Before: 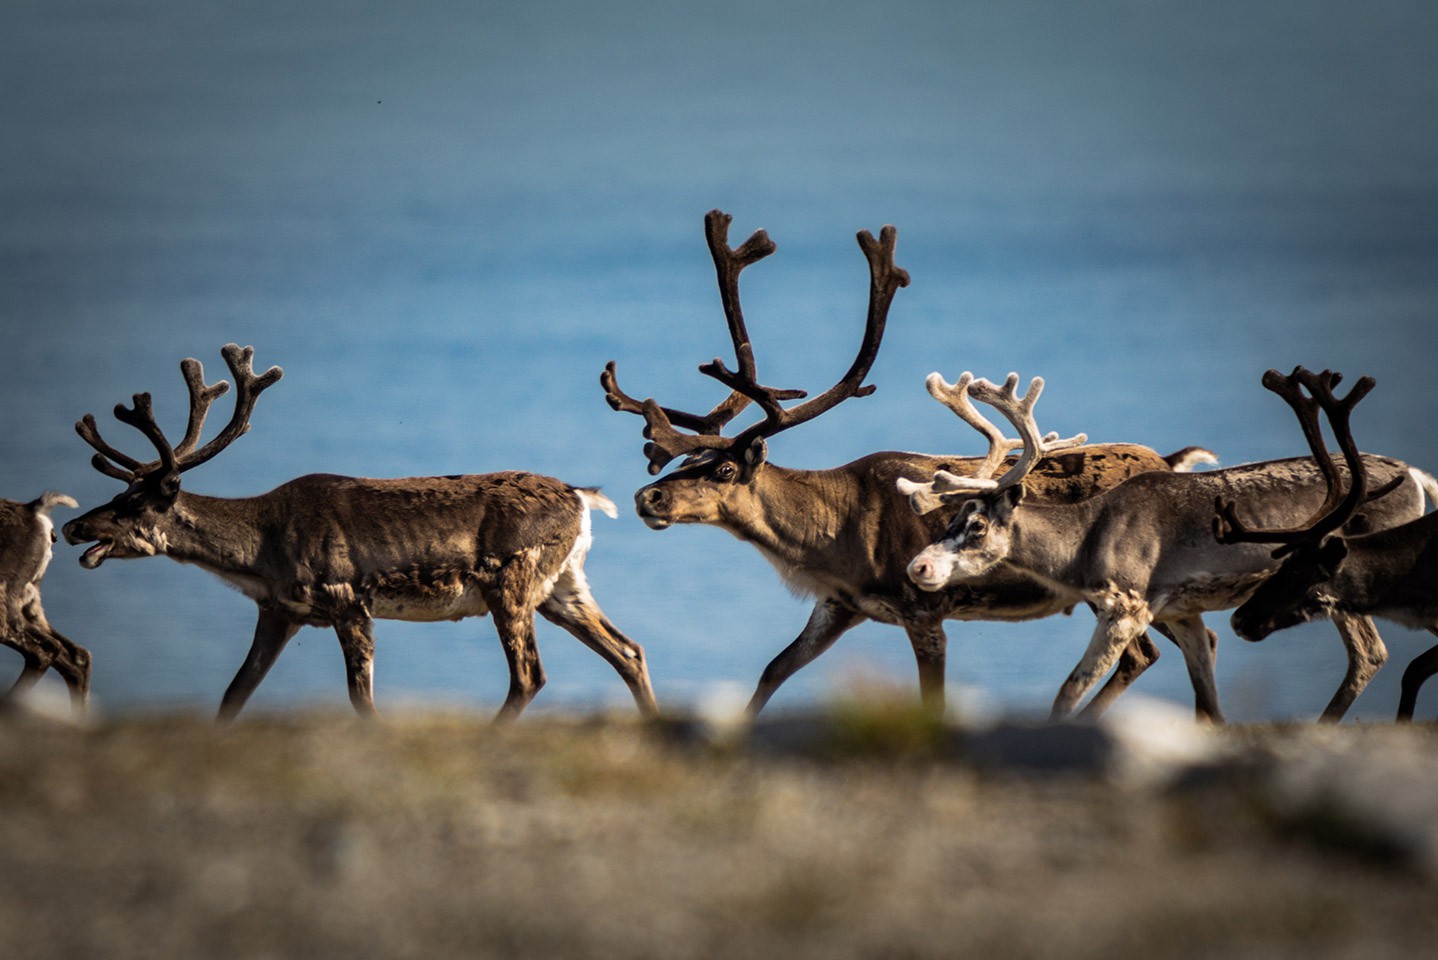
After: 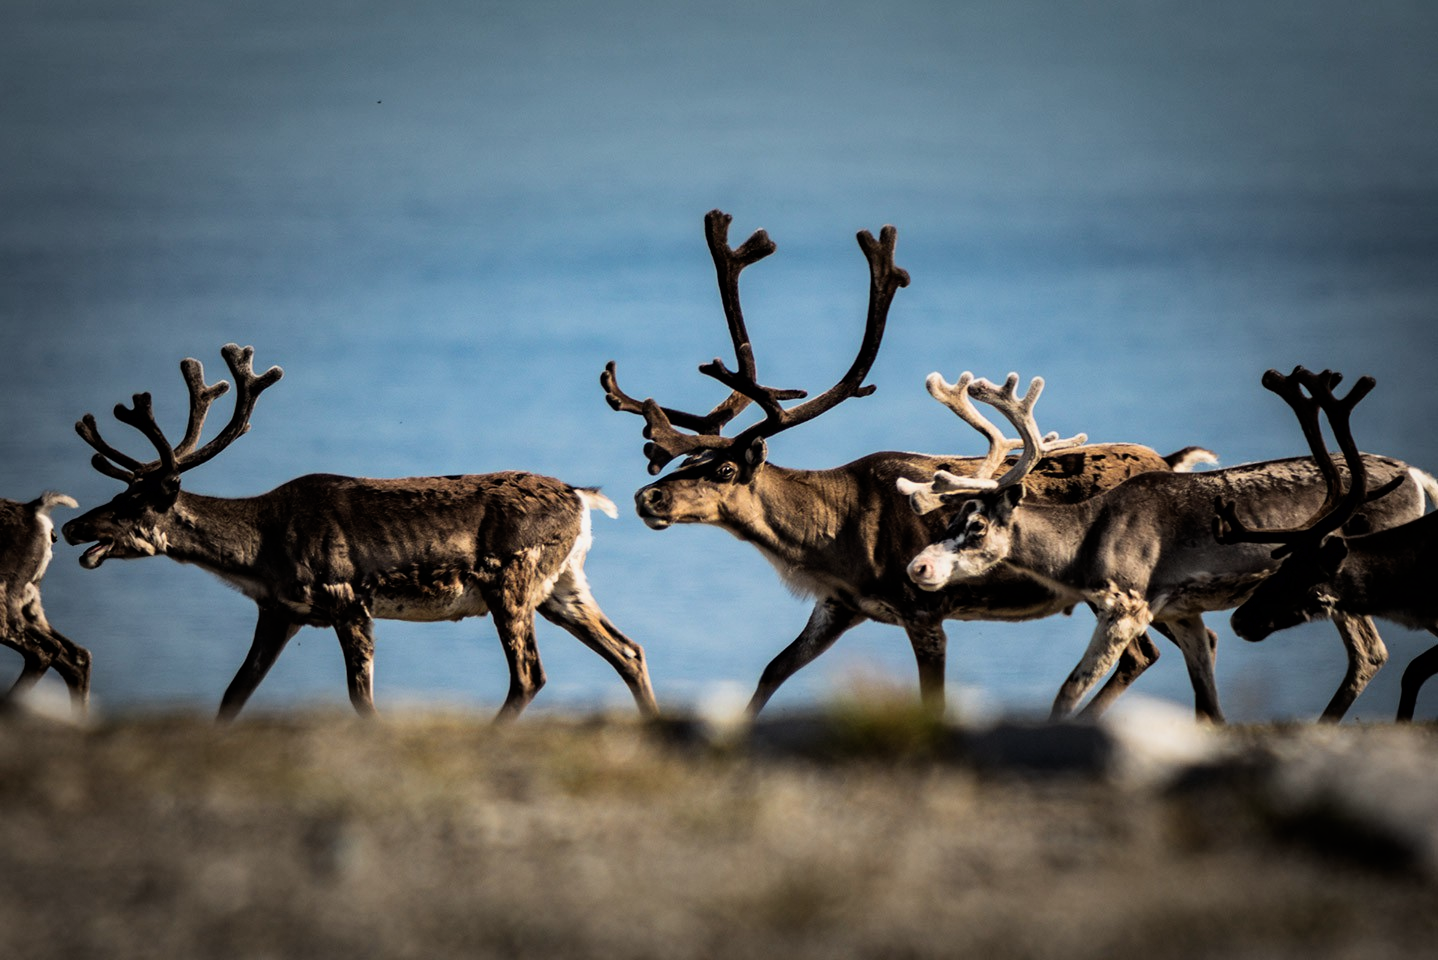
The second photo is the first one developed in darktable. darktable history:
filmic rgb: black relative exposure -8.09 EV, white relative exposure 3.01 EV, threshold 5.95 EV, hardness 5.41, contrast 1.249, color science v6 (2022), enable highlight reconstruction true
